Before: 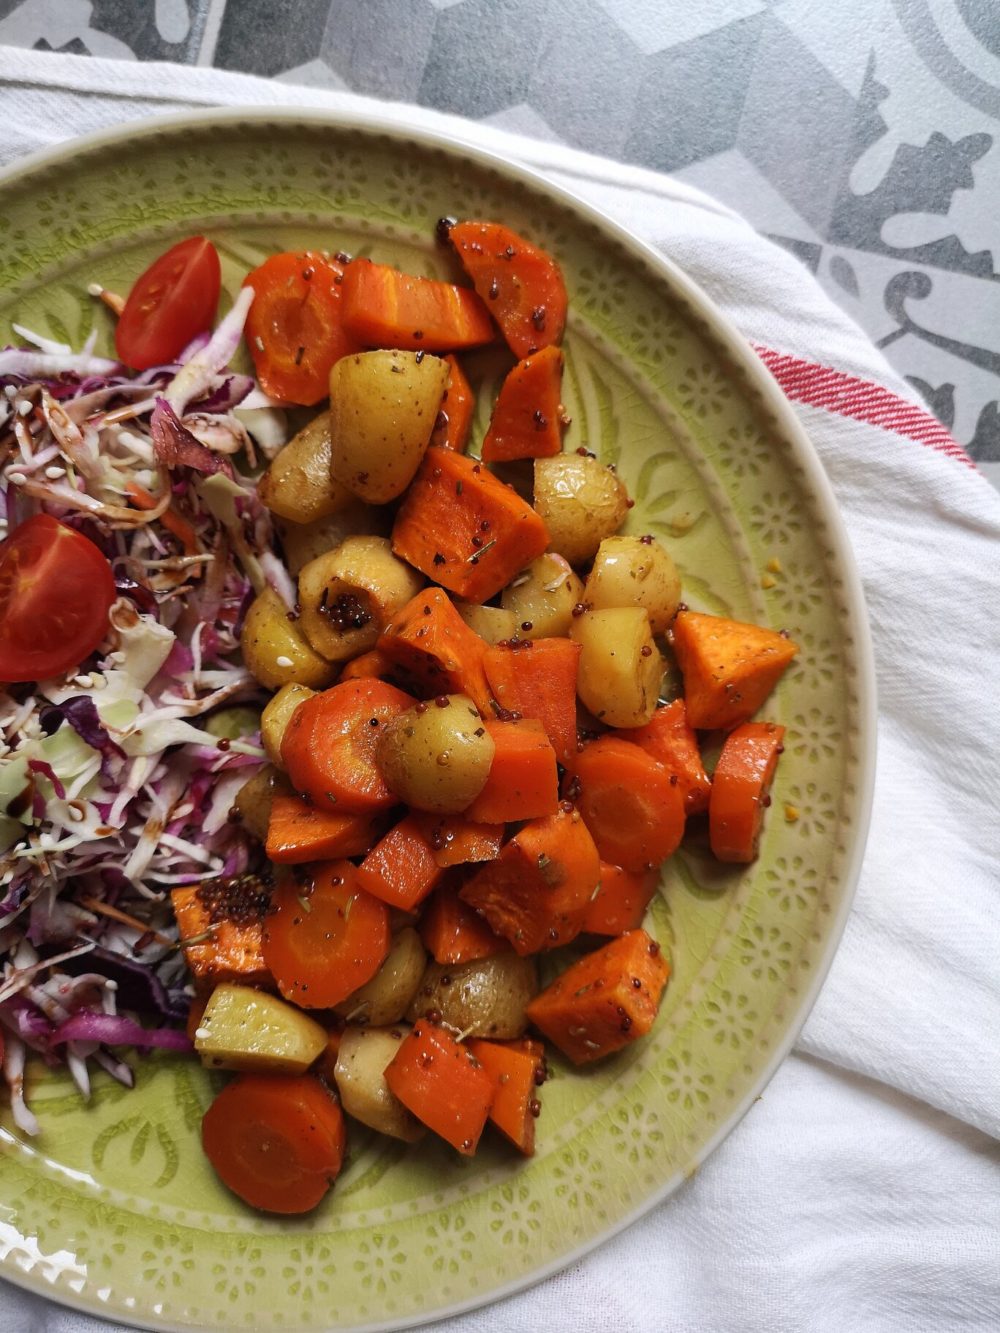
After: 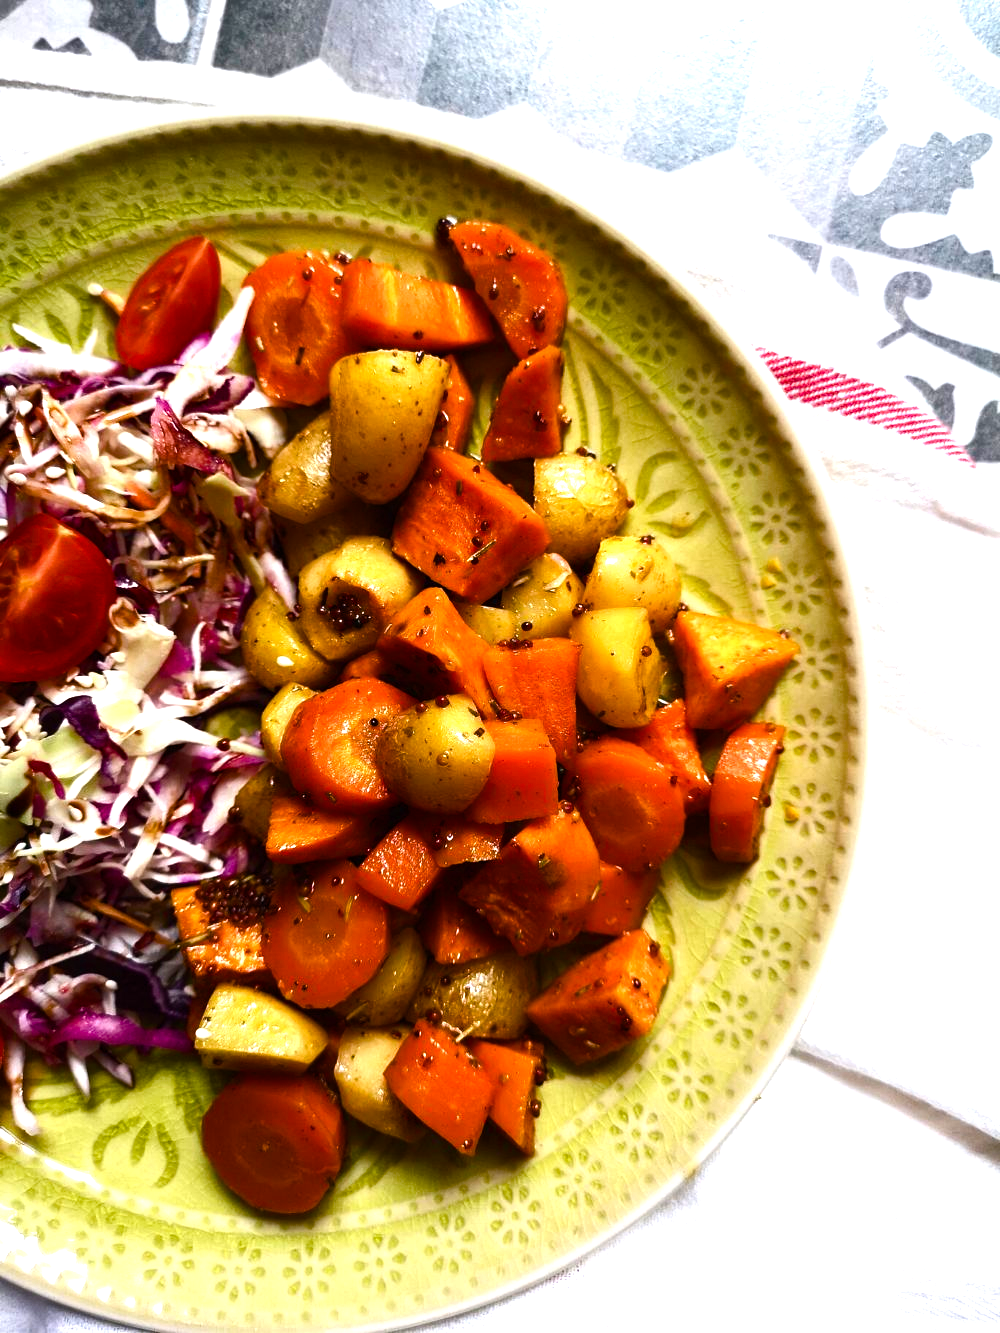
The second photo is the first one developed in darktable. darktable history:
color balance rgb: linear chroma grading › shadows -2.2%, linear chroma grading › highlights -15%, linear chroma grading › global chroma -10%, linear chroma grading › mid-tones -10%, perceptual saturation grading › global saturation 45%, perceptual saturation grading › highlights -50%, perceptual saturation grading › shadows 30%, perceptual brilliance grading › global brilliance 18%, global vibrance 45%
tone equalizer: -8 EV -0.75 EV, -7 EV -0.7 EV, -6 EV -0.6 EV, -5 EV -0.4 EV, -3 EV 0.4 EV, -2 EV 0.6 EV, -1 EV 0.7 EV, +0 EV 0.75 EV, edges refinement/feathering 500, mask exposure compensation -1.57 EV, preserve details no
